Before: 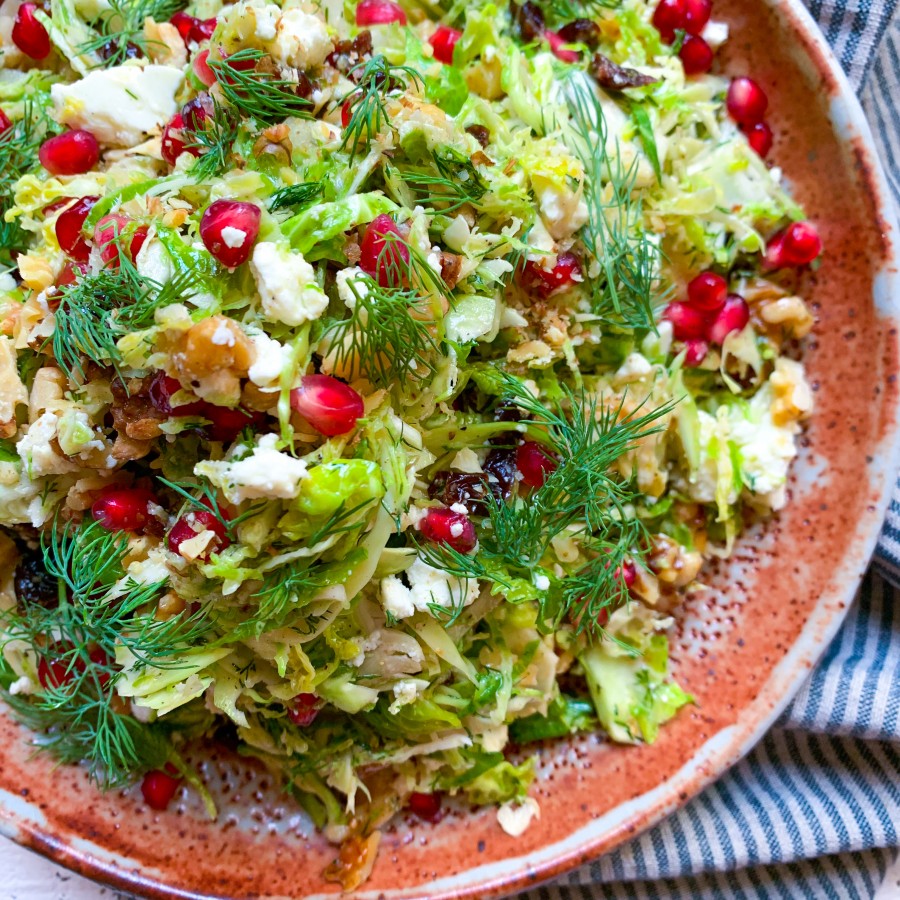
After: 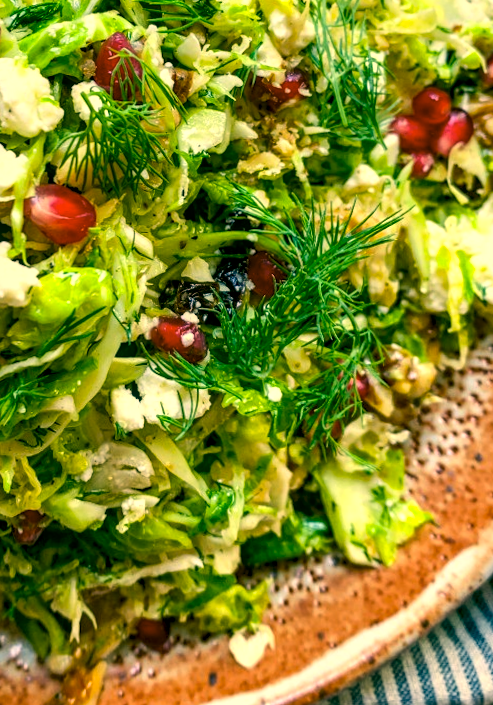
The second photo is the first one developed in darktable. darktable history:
crop and rotate: left 28.256%, top 17.734%, right 12.656%, bottom 3.573%
local contrast: detail 142%
rotate and perspective: rotation 0.215°, lens shift (vertical) -0.139, crop left 0.069, crop right 0.939, crop top 0.002, crop bottom 0.996
color correction: highlights a* 5.62, highlights b* 33.57, shadows a* -25.86, shadows b* 4.02
rgb curve: curves: ch0 [(0, 0) (0.078, 0.051) (0.929, 0.956) (1, 1)], compensate middle gray true
